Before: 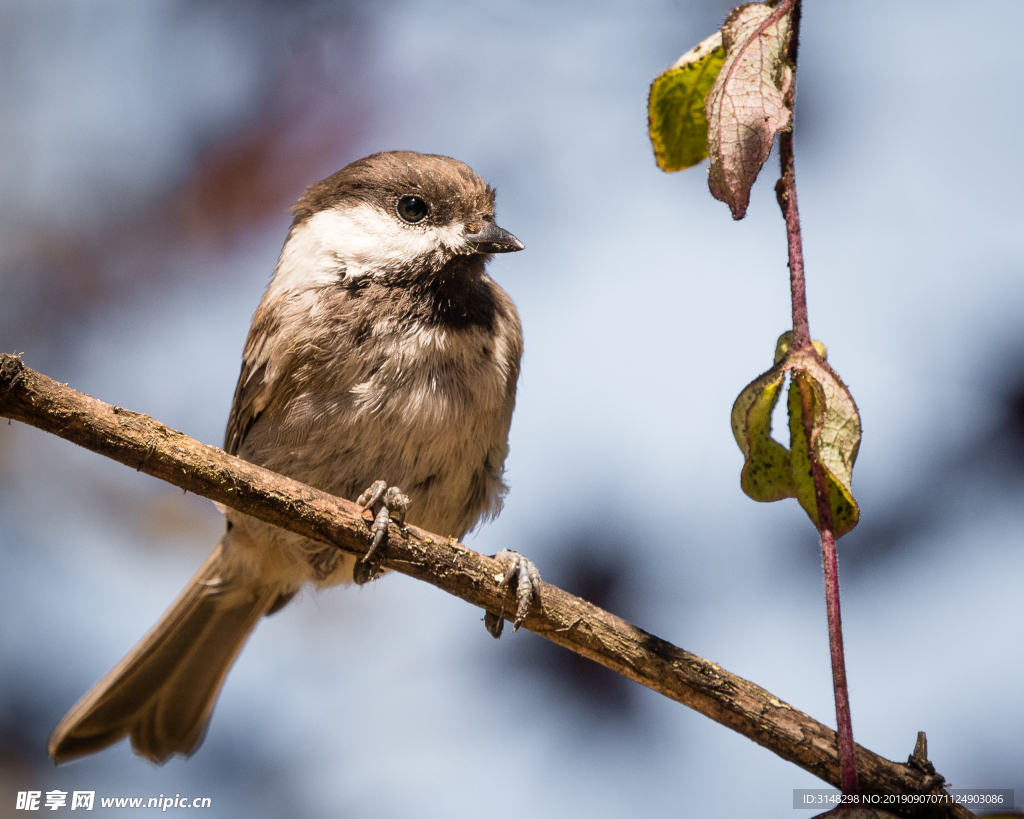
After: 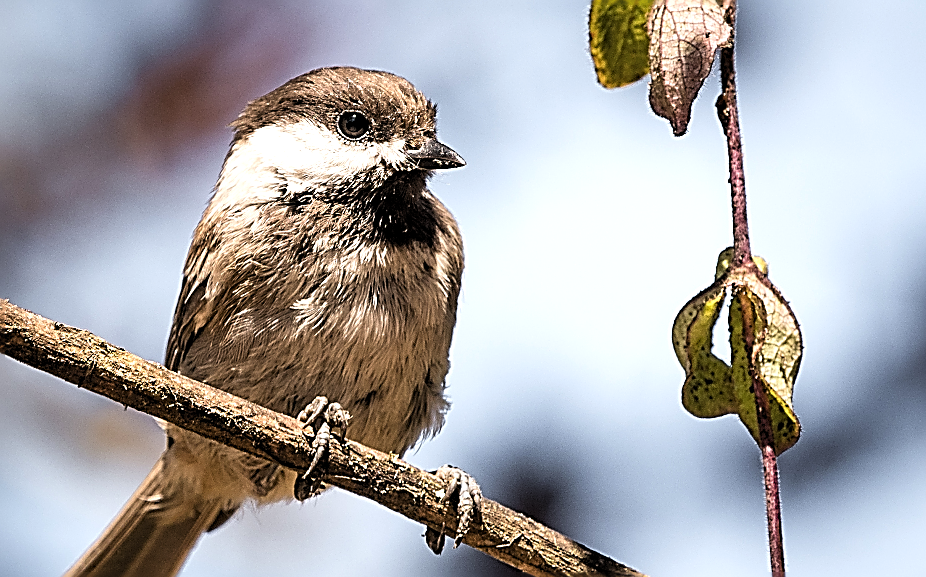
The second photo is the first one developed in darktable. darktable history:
levels: black 0.028%, levels [0.052, 0.496, 0.908]
sharpen: amount 1.848
crop: left 5.857%, top 10.312%, right 3.634%, bottom 19.116%
contrast brightness saturation: contrast 0.055, brightness 0.06, saturation 0.009
